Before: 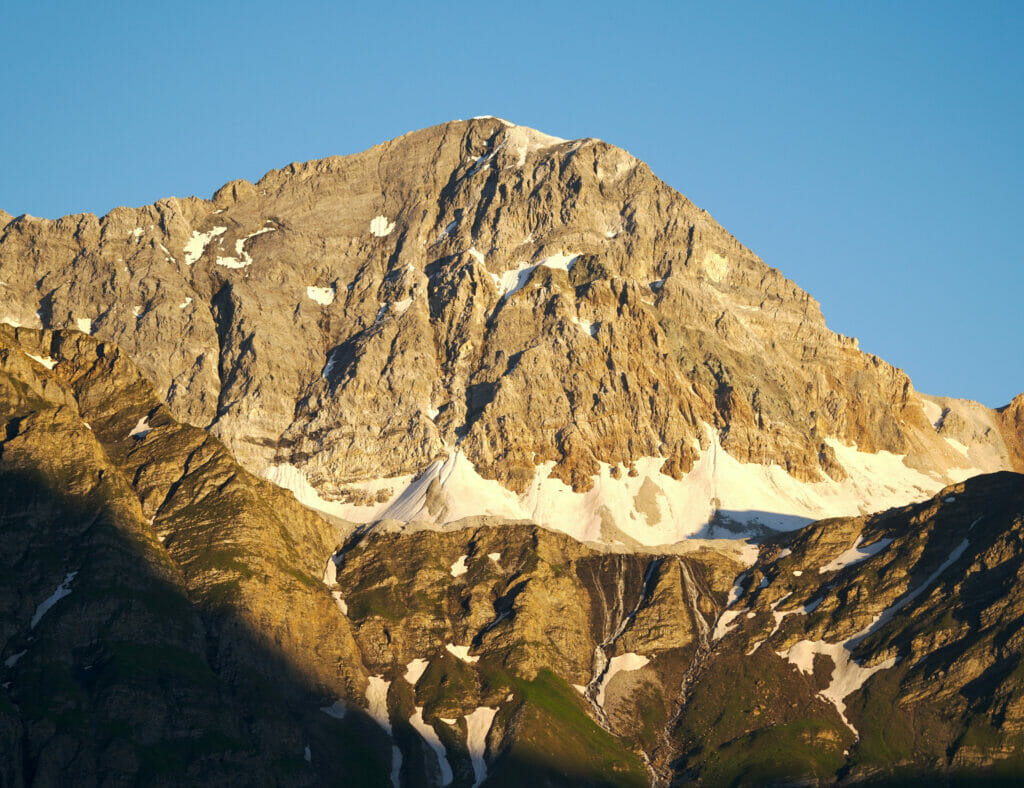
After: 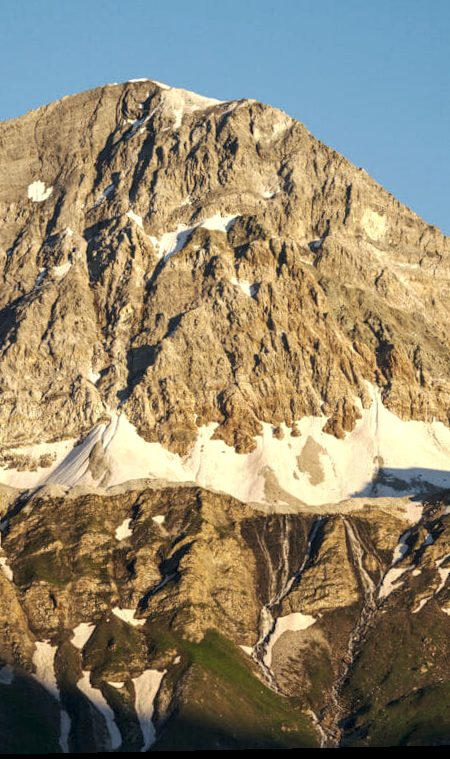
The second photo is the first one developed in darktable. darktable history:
color correction: saturation 0.85
rotate and perspective: rotation -1.17°, automatic cropping off
crop: left 33.452%, top 6.025%, right 23.155%
local contrast: detail 130%
